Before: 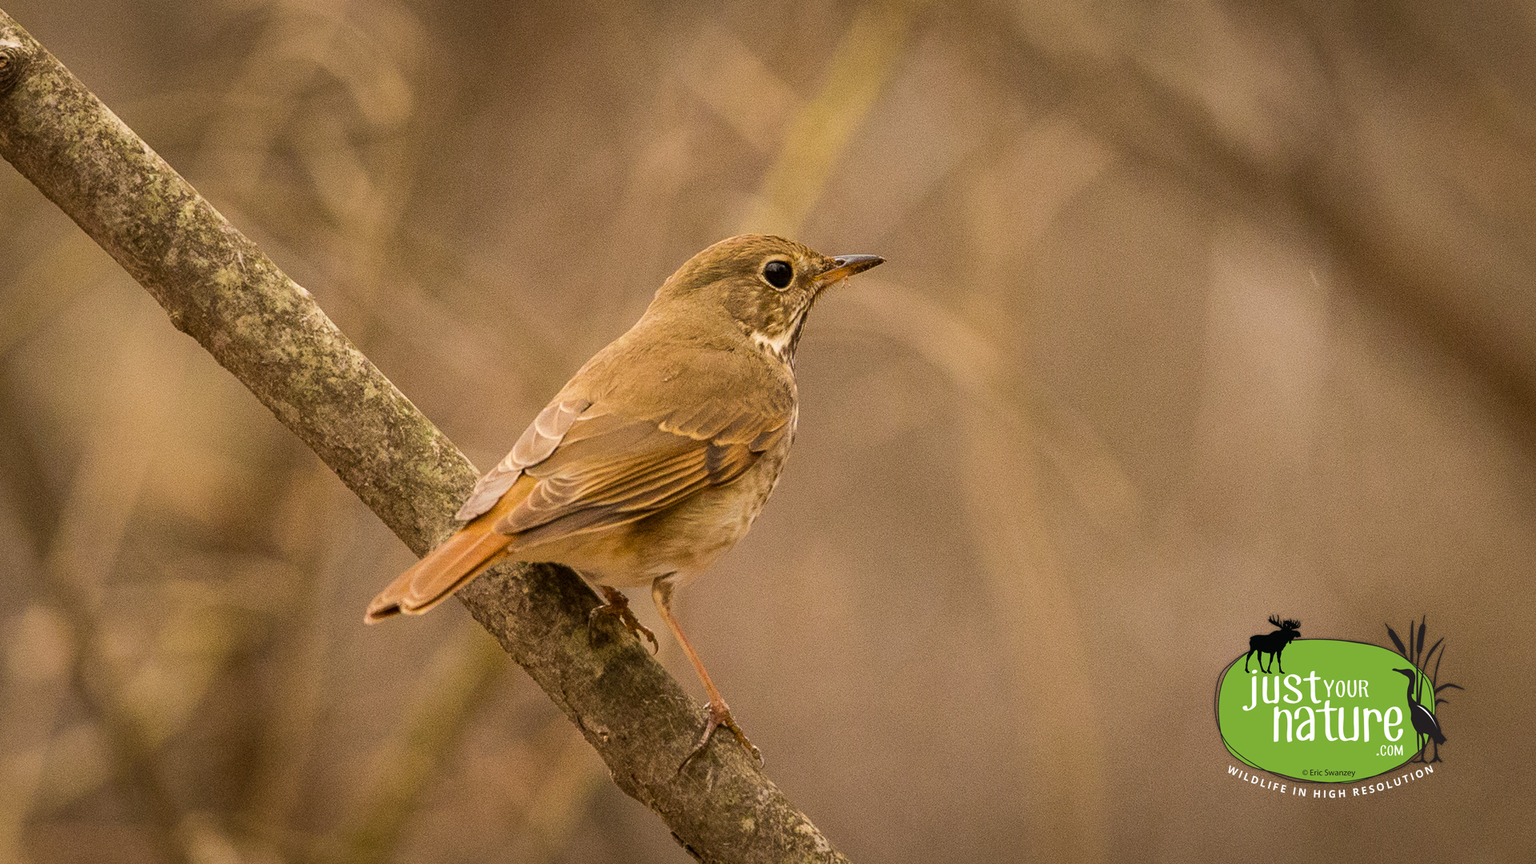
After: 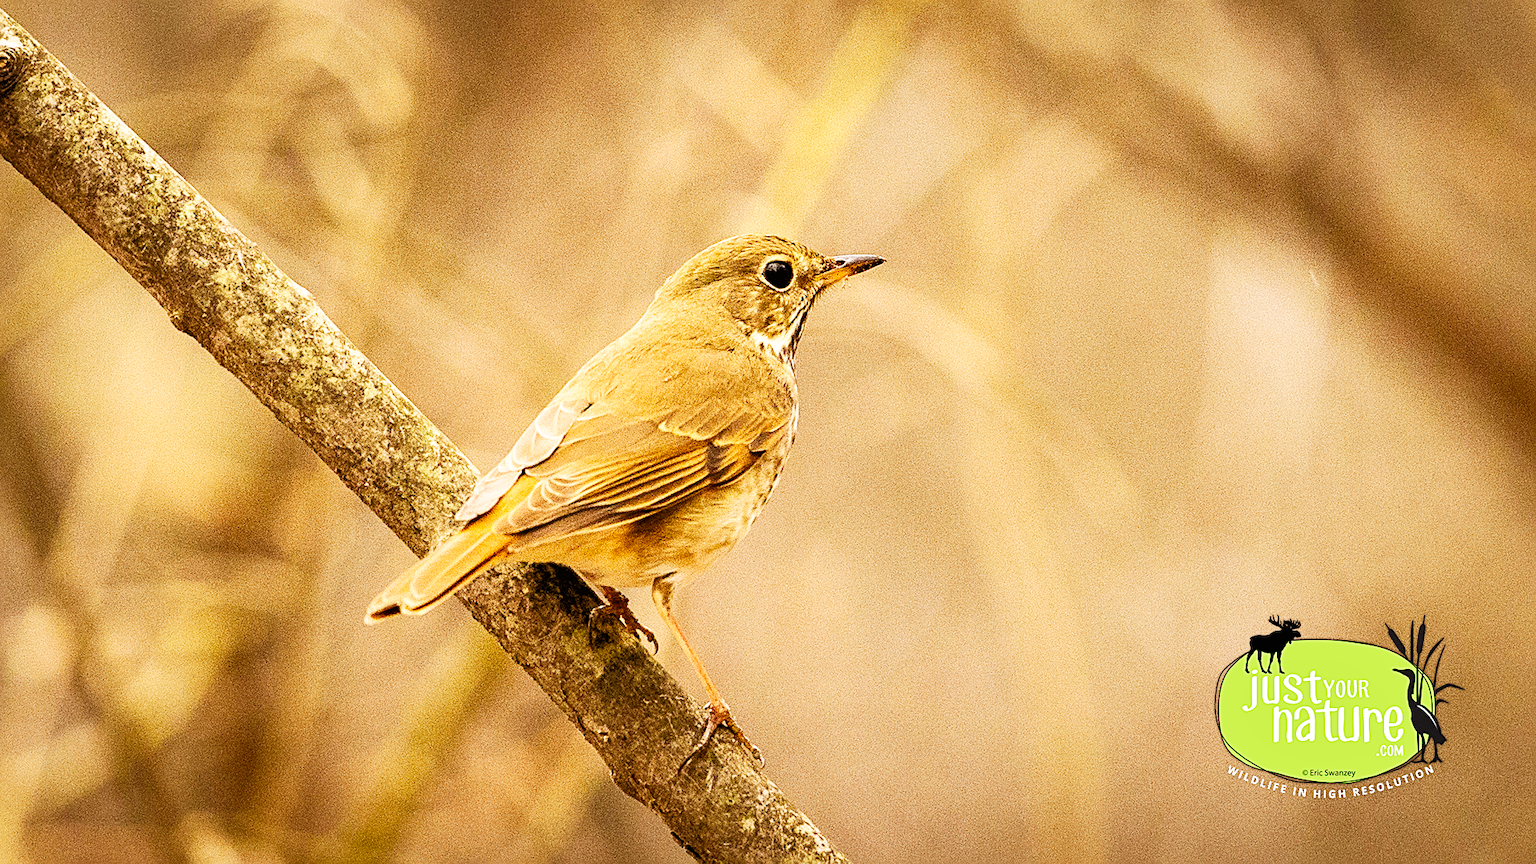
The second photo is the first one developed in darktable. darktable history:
exposure: black level correction 0, compensate highlight preservation false
sharpen: on, module defaults
tone equalizer: -8 EV -1.84 EV, -7 EV -1.15 EV, -6 EV -1.62 EV, mask exposure compensation -0.503 EV
base curve: curves: ch0 [(0, 0) (0.007, 0.004) (0.027, 0.03) (0.046, 0.07) (0.207, 0.54) (0.442, 0.872) (0.673, 0.972) (1, 1)], preserve colors none
